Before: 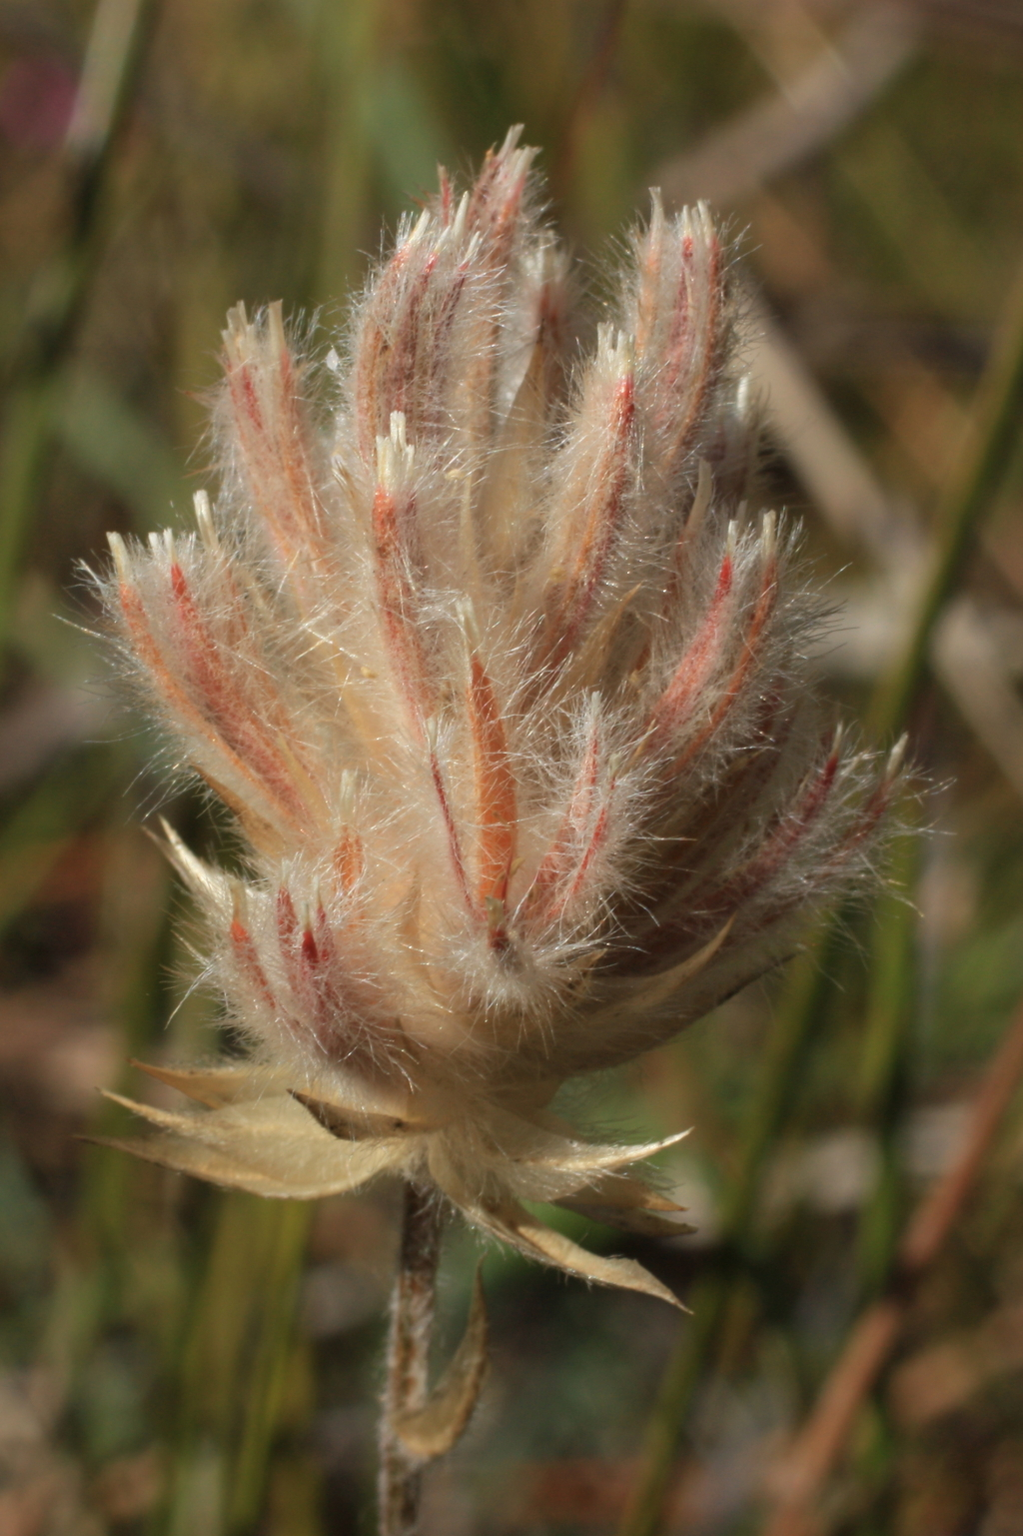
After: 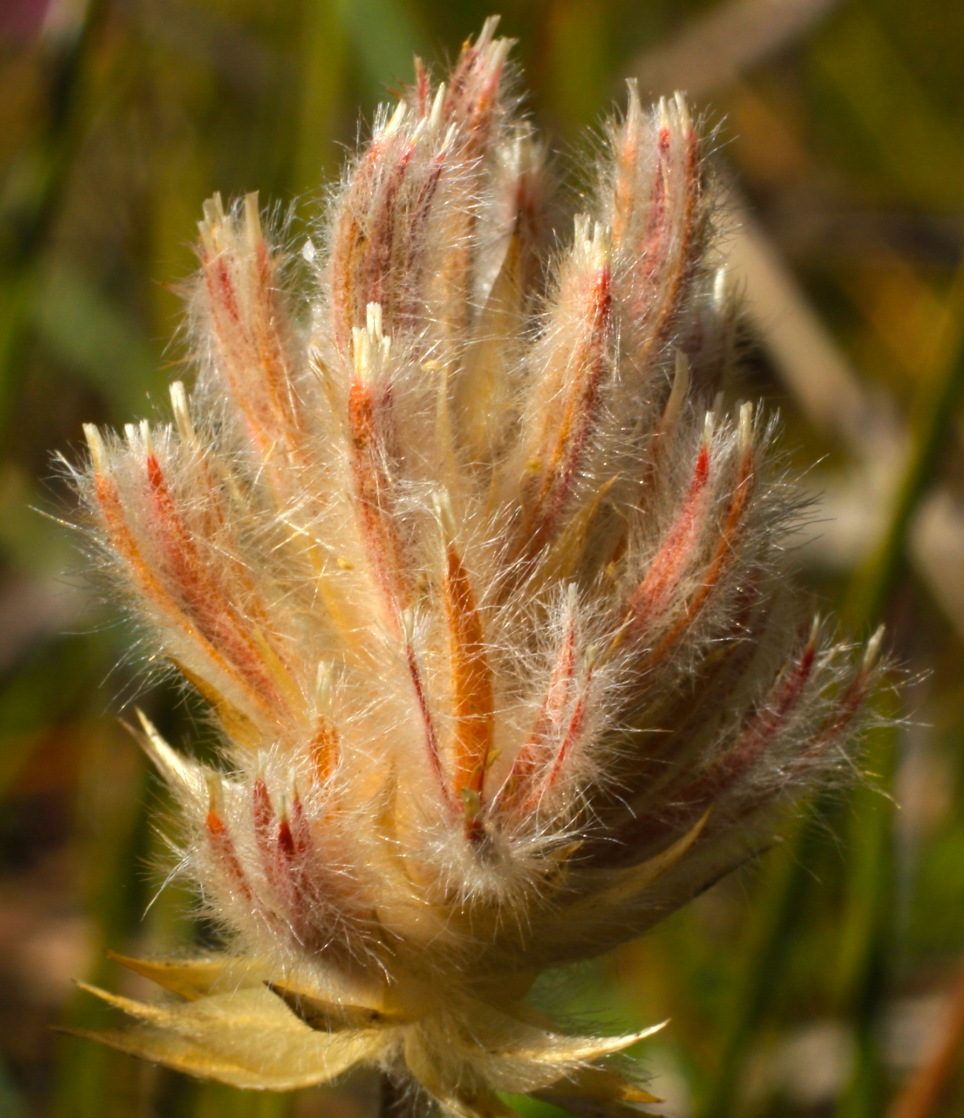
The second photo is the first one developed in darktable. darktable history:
crop: left 2.423%, top 7.099%, right 3.397%, bottom 20.141%
color balance rgb: highlights gain › chroma 0.195%, highlights gain › hue 332.65°, perceptual saturation grading › global saturation 29.714%, perceptual brilliance grading › highlights 12.827%, perceptual brilliance grading › mid-tones 7.734%, perceptual brilliance grading › shadows -18.078%, global vibrance 33.452%
